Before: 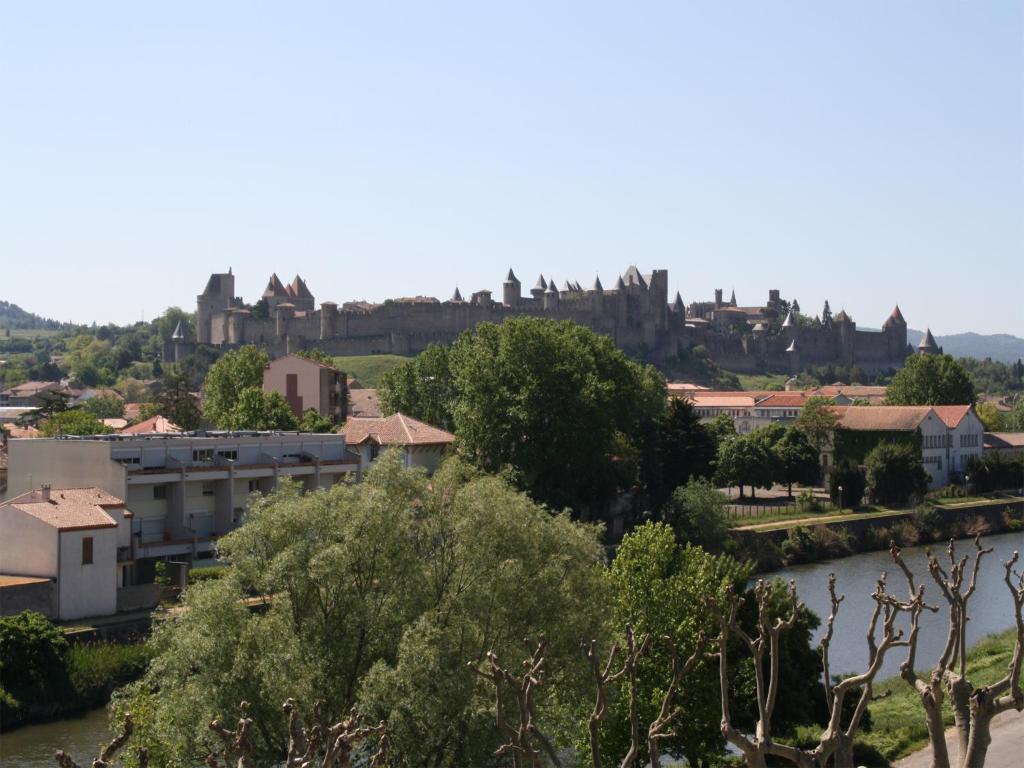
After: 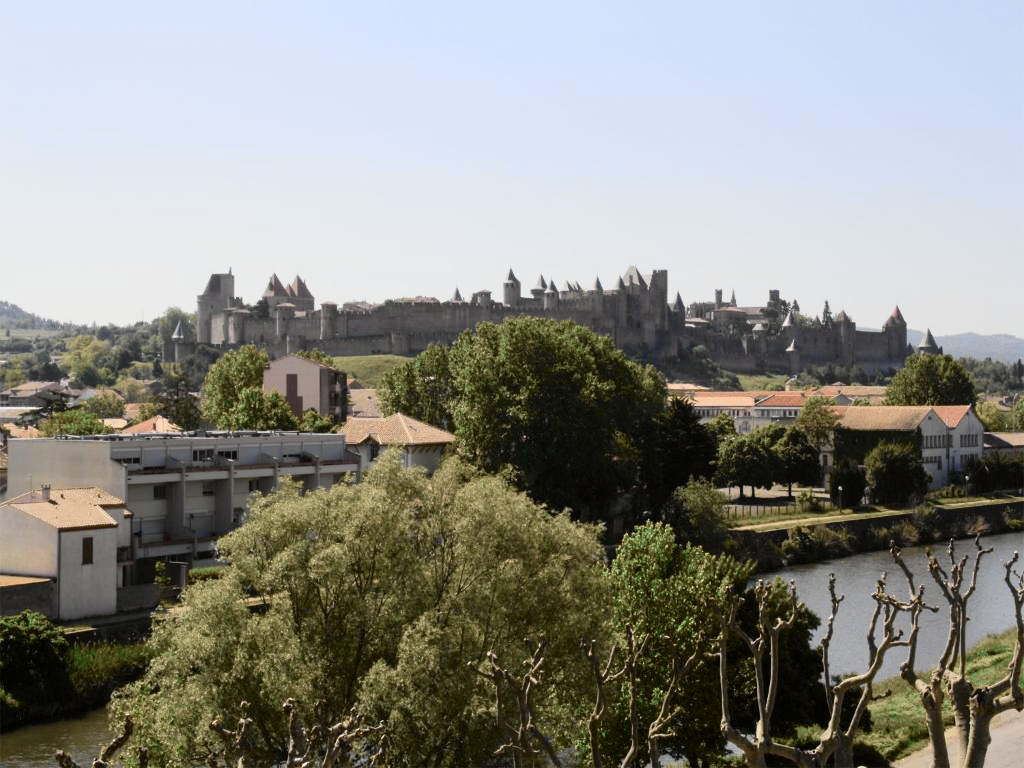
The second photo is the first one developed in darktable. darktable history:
tone curve: curves: ch0 [(0.014, 0) (0.13, 0.09) (0.227, 0.211) (0.346, 0.388) (0.499, 0.598) (0.662, 0.76) (0.795, 0.846) (1, 0.969)]; ch1 [(0, 0) (0.366, 0.367) (0.447, 0.417) (0.473, 0.484) (0.504, 0.502) (0.525, 0.518) (0.564, 0.548) (0.639, 0.643) (1, 1)]; ch2 [(0, 0) (0.333, 0.346) (0.375, 0.375) (0.424, 0.43) (0.476, 0.498) (0.496, 0.505) (0.517, 0.515) (0.542, 0.564) (0.583, 0.6) (0.64, 0.622) (0.723, 0.676) (1, 1)], color space Lab, independent channels, preserve colors none
